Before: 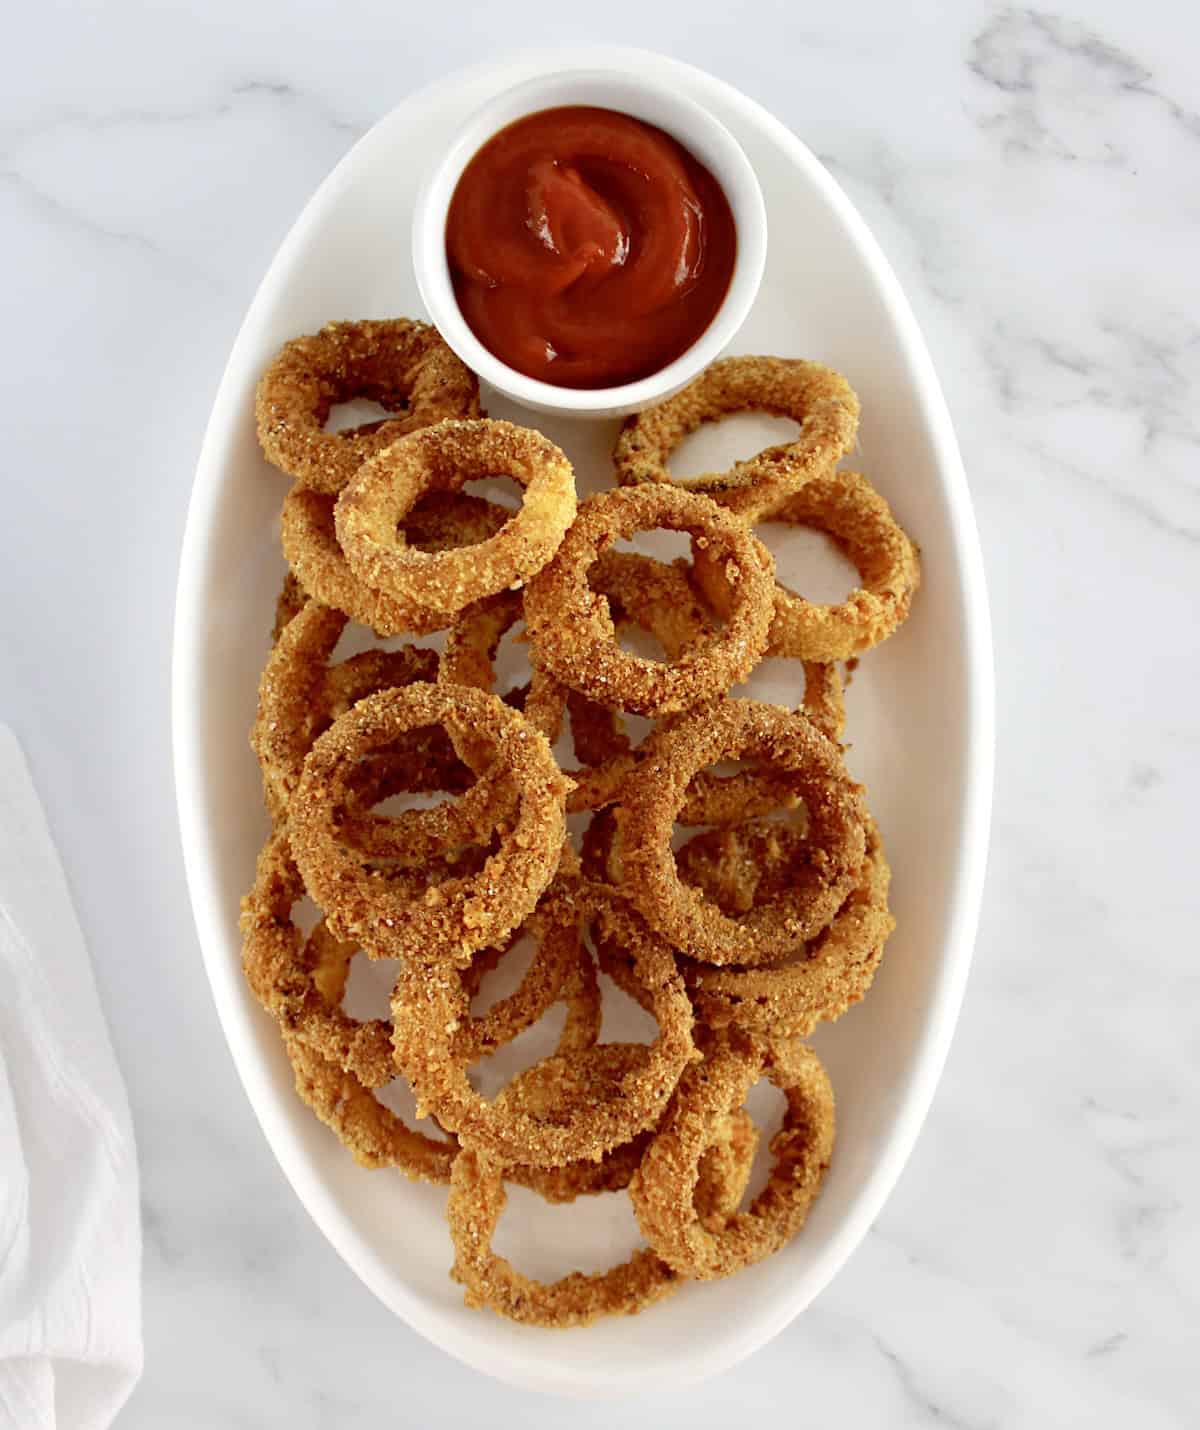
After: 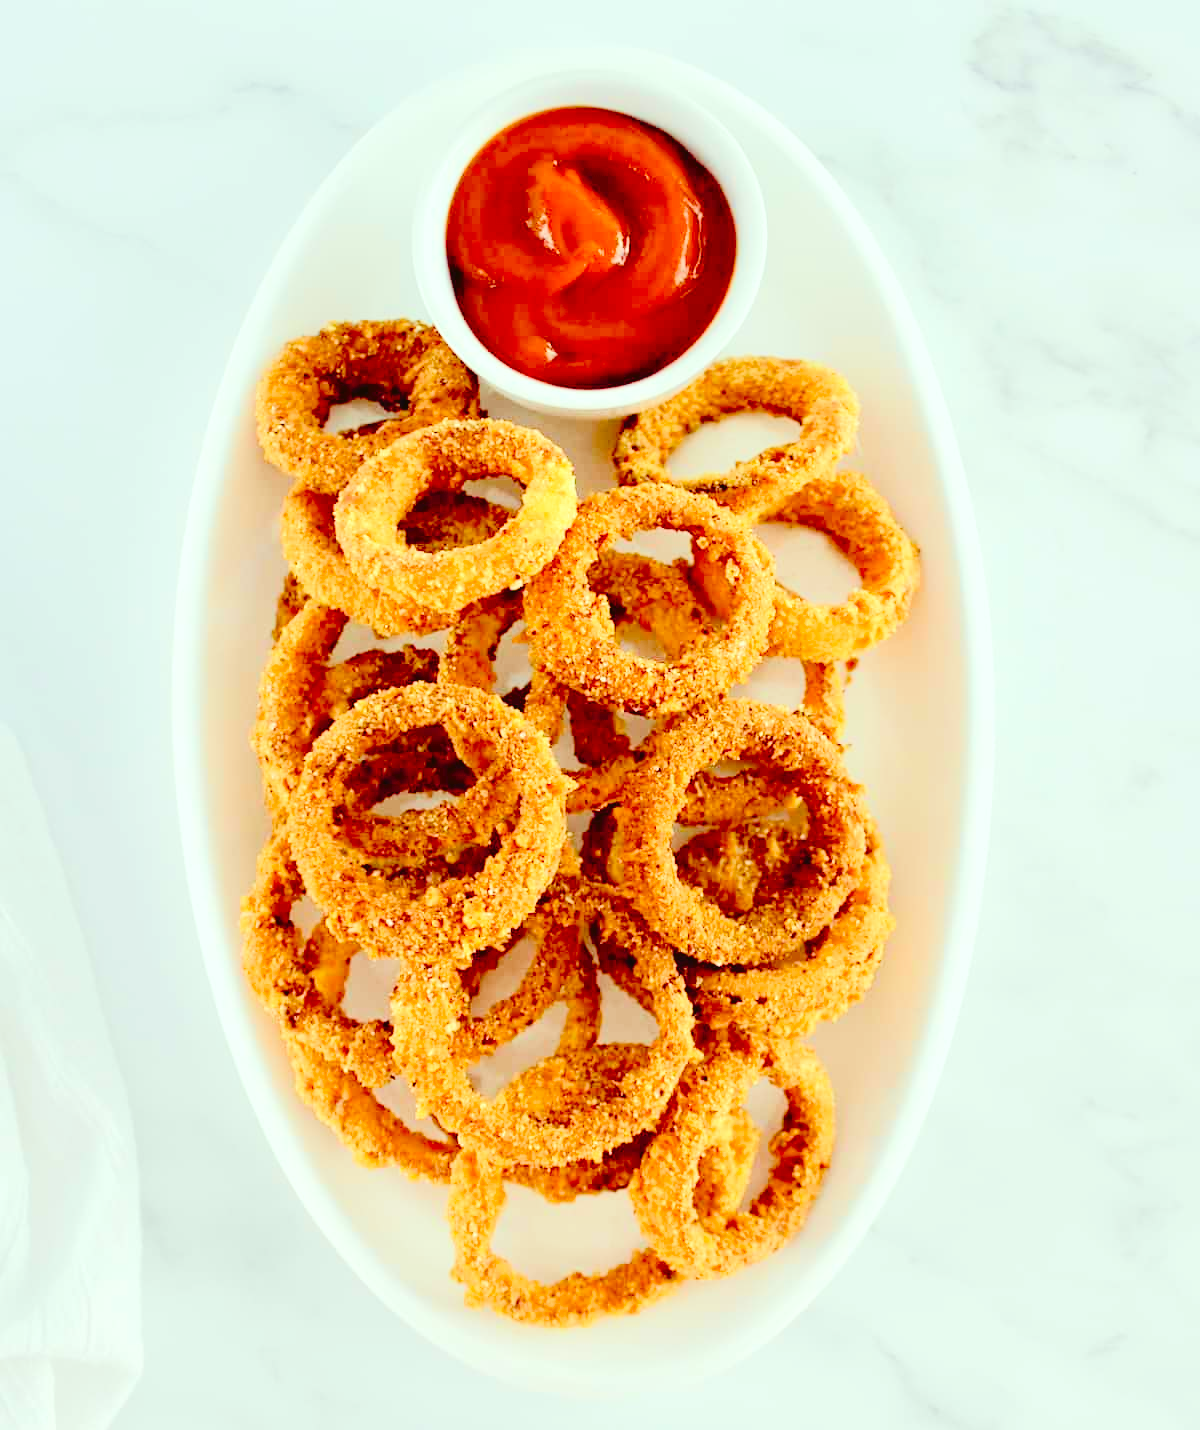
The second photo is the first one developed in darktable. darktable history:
tone curve: curves: ch0 [(0, 0) (0.003, 0.025) (0.011, 0.027) (0.025, 0.032) (0.044, 0.037) (0.069, 0.044) (0.1, 0.054) (0.136, 0.084) (0.177, 0.128) (0.224, 0.196) (0.277, 0.281) (0.335, 0.376) (0.399, 0.461) (0.468, 0.534) (0.543, 0.613) (0.623, 0.692) (0.709, 0.77) (0.801, 0.849) (0.898, 0.934) (1, 1)], preserve colors none
tone equalizer: -7 EV 0.147 EV, -6 EV 0.607 EV, -5 EV 1.17 EV, -4 EV 1.3 EV, -3 EV 1.18 EV, -2 EV 0.6 EV, -1 EV 0.146 EV, edges refinement/feathering 500, mask exposure compensation -1.57 EV, preserve details no
color correction: highlights a* -8.51, highlights b* 3.17
